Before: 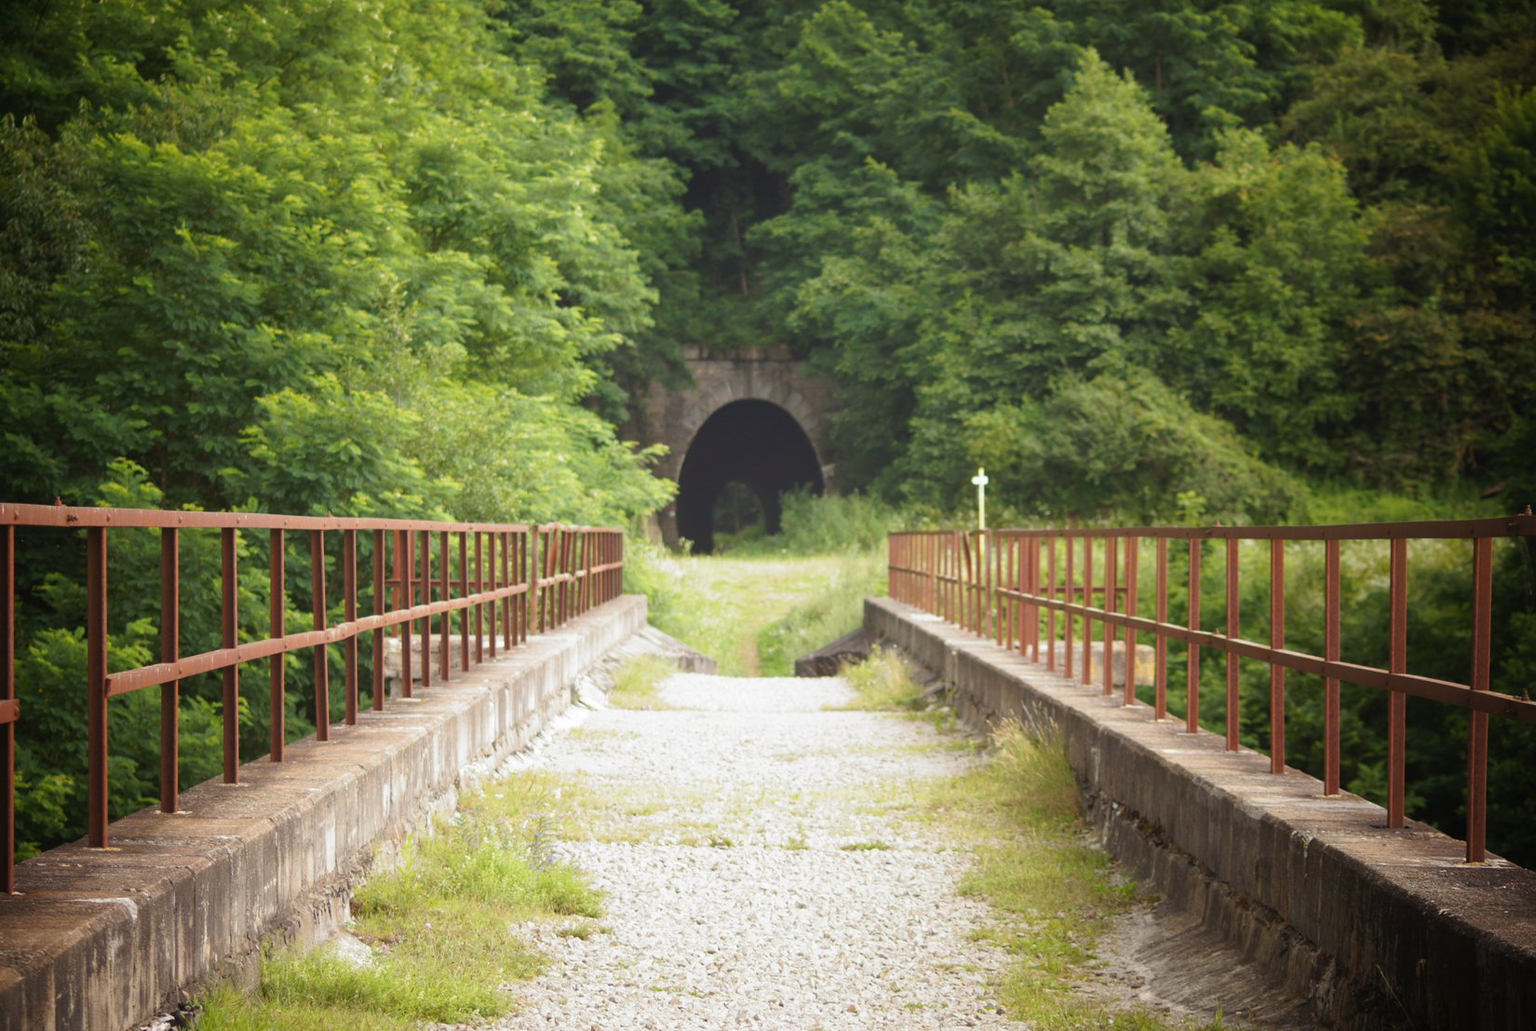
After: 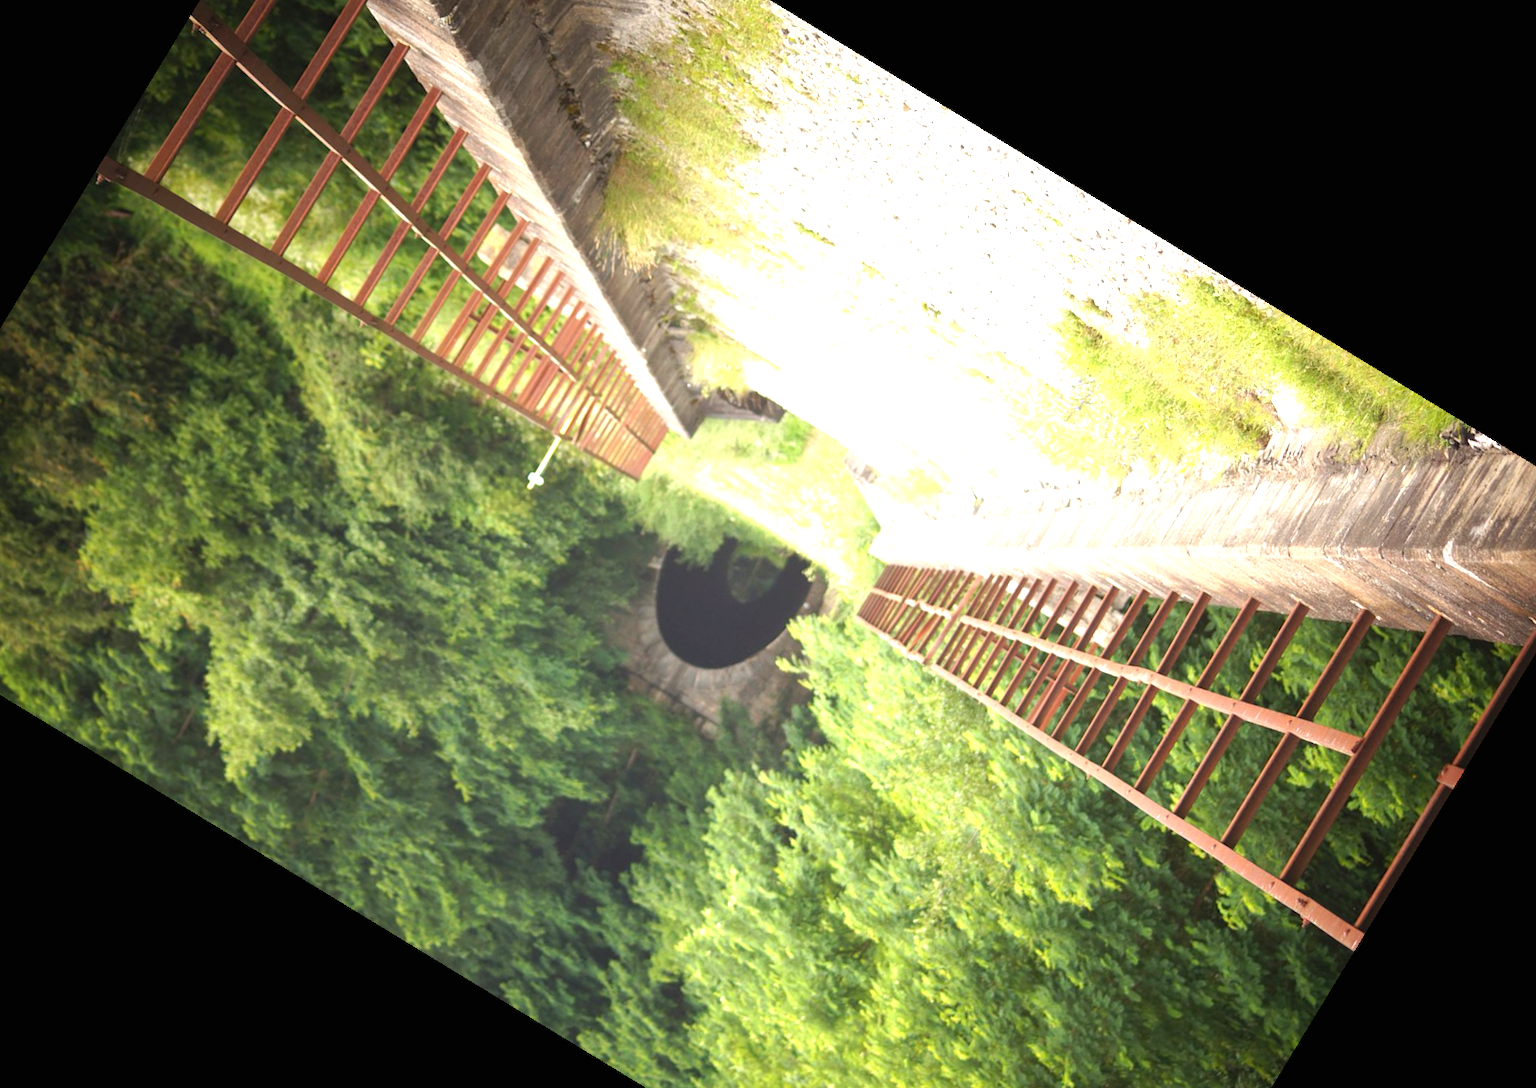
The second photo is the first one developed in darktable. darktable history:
exposure: black level correction 0, exposure 1.015 EV, compensate exposure bias true, compensate highlight preservation false
crop and rotate: angle 148.68°, left 9.111%, top 15.603%, right 4.588%, bottom 17.041%
